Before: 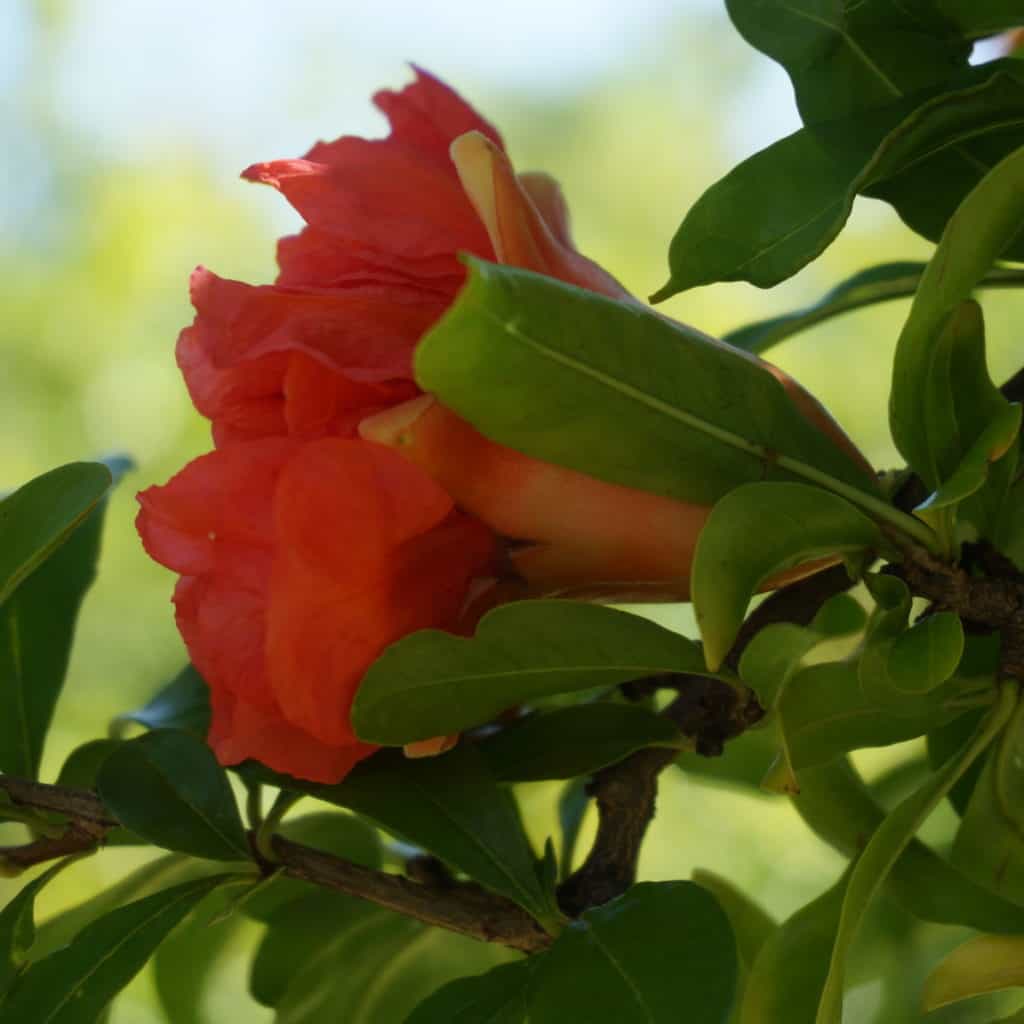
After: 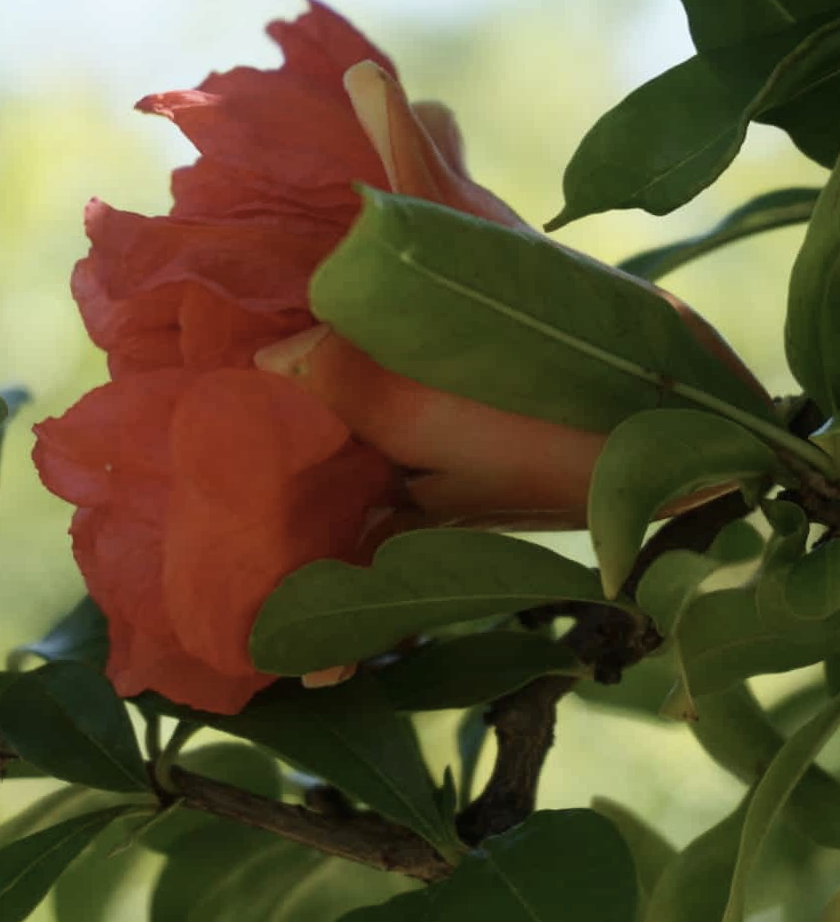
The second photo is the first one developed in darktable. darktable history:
crop: left 9.807%, top 6.259%, right 7.334%, bottom 2.177%
rotate and perspective: rotation -0.45°, automatic cropping original format, crop left 0.008, crop right 0.992, crop top 0.012, crop bottom 0.988
contrast brightness saturation: contrast 0.1, saturation -0.3
